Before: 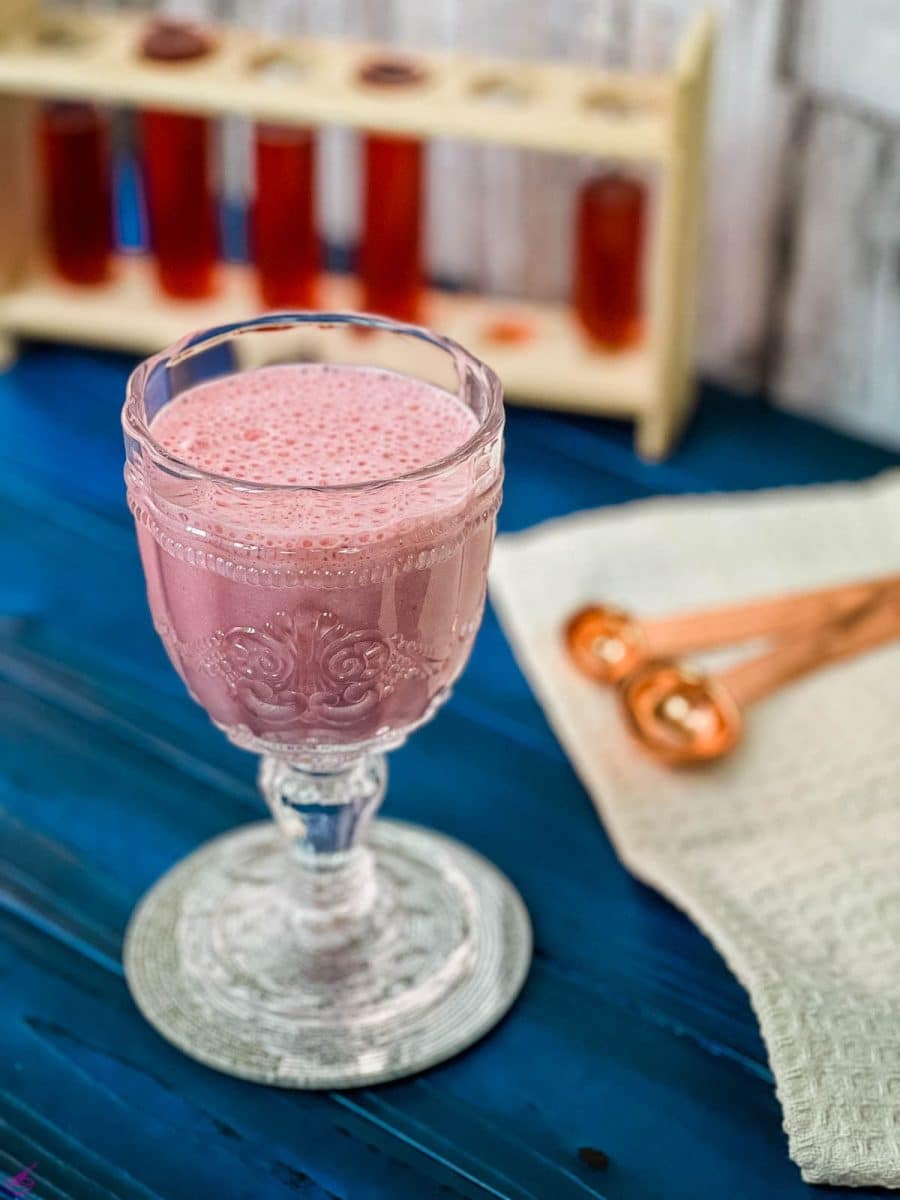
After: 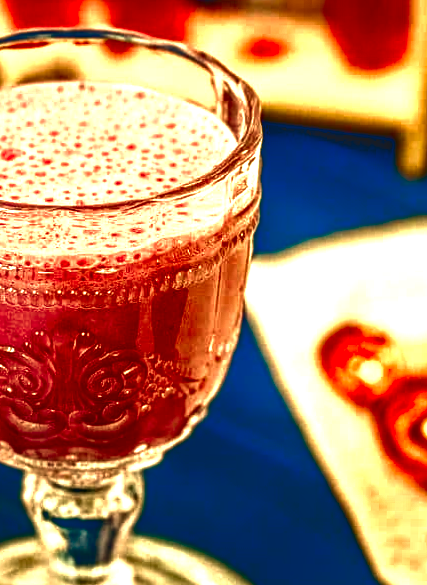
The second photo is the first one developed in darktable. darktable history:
contrast brightness saturation: brightness -1, saturation 1
color balance rgb: highlights gain › chroma 2.94%, highlights gain › hue 60.57°, global offset › chroma 0.25%, global offset › hue 256.52°, perceptual saturation grading › global saturation 20%, perceptual saturation grading › highlights -50%, perceptual saturation grading › shadows 30%, contrast 15%
exposure: exposure 0.6 EV, compensate highlight preservation false
crop: left 25%, top 25%, right 25%, bottom 25%
white balance: red 1.08, blue 0.791
rotate and perspective: rotation 0.074°, lens shift (vertical) 0.096, lens shift (horizontal) -0.041, crop left 0.043, crop right 0.952, crop top 0.024, crop bottom 0.979
local contrast: detail 130%
